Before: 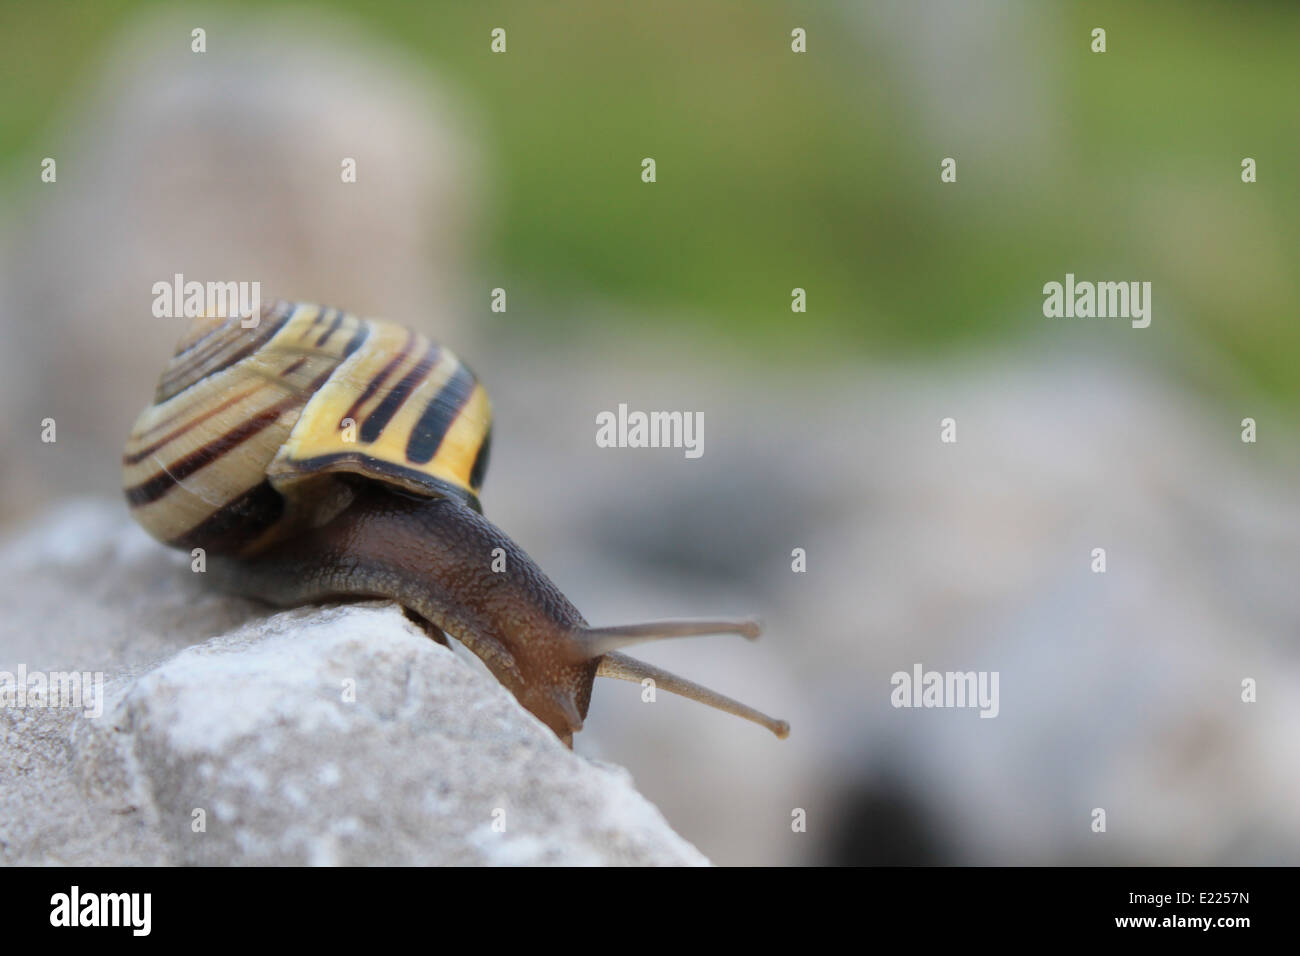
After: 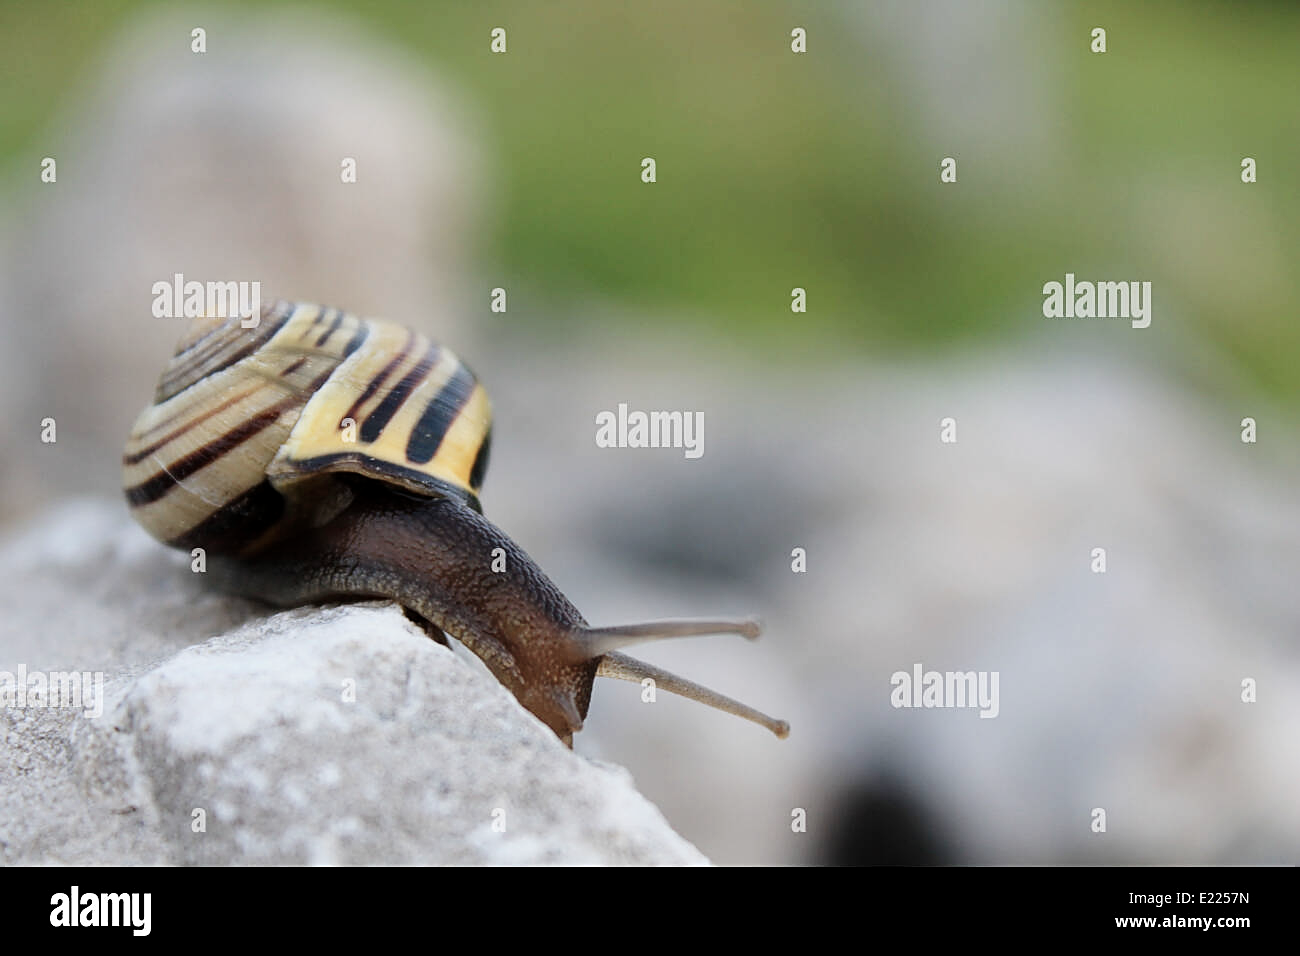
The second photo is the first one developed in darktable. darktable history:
contrast brightness saturation: contrast 0.059, brightness -0.014, saturation -0.244
tone curve: curves: ch0 [(0.021, 0) (0.104, 0.052) (0.496, 0.526) (0.737, 0.783) (1, 1)], preserve colors none
sharpen: on, module defaults
